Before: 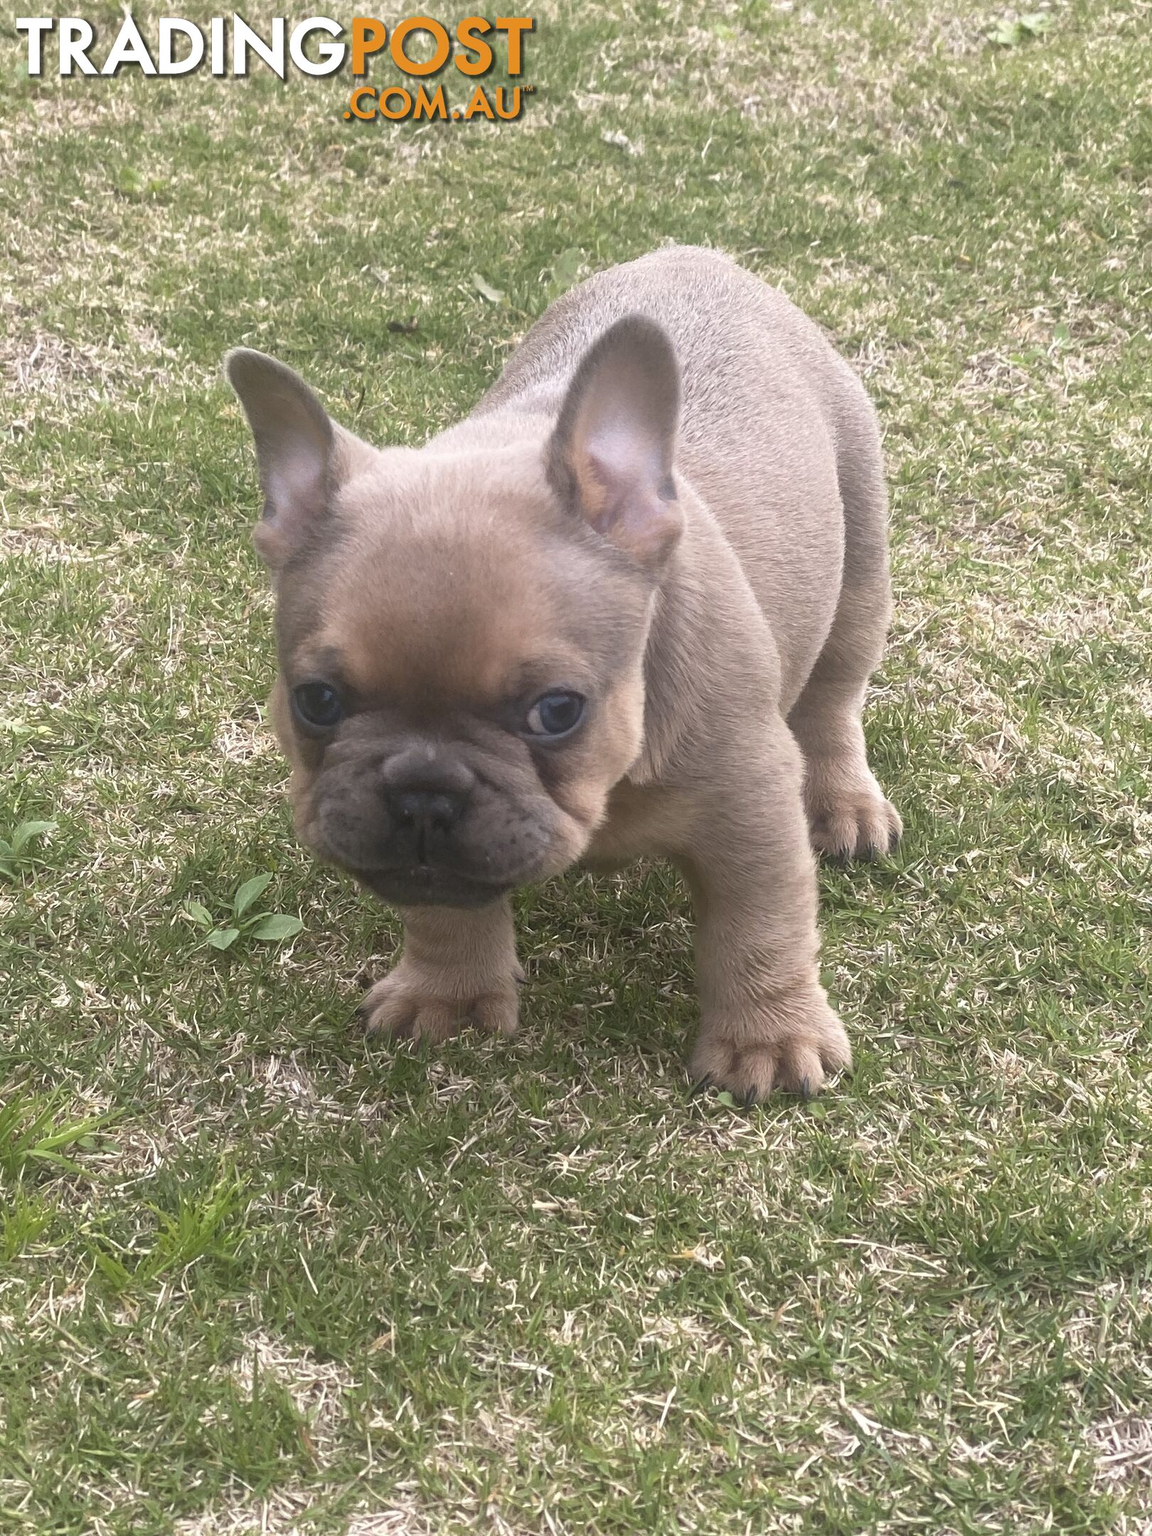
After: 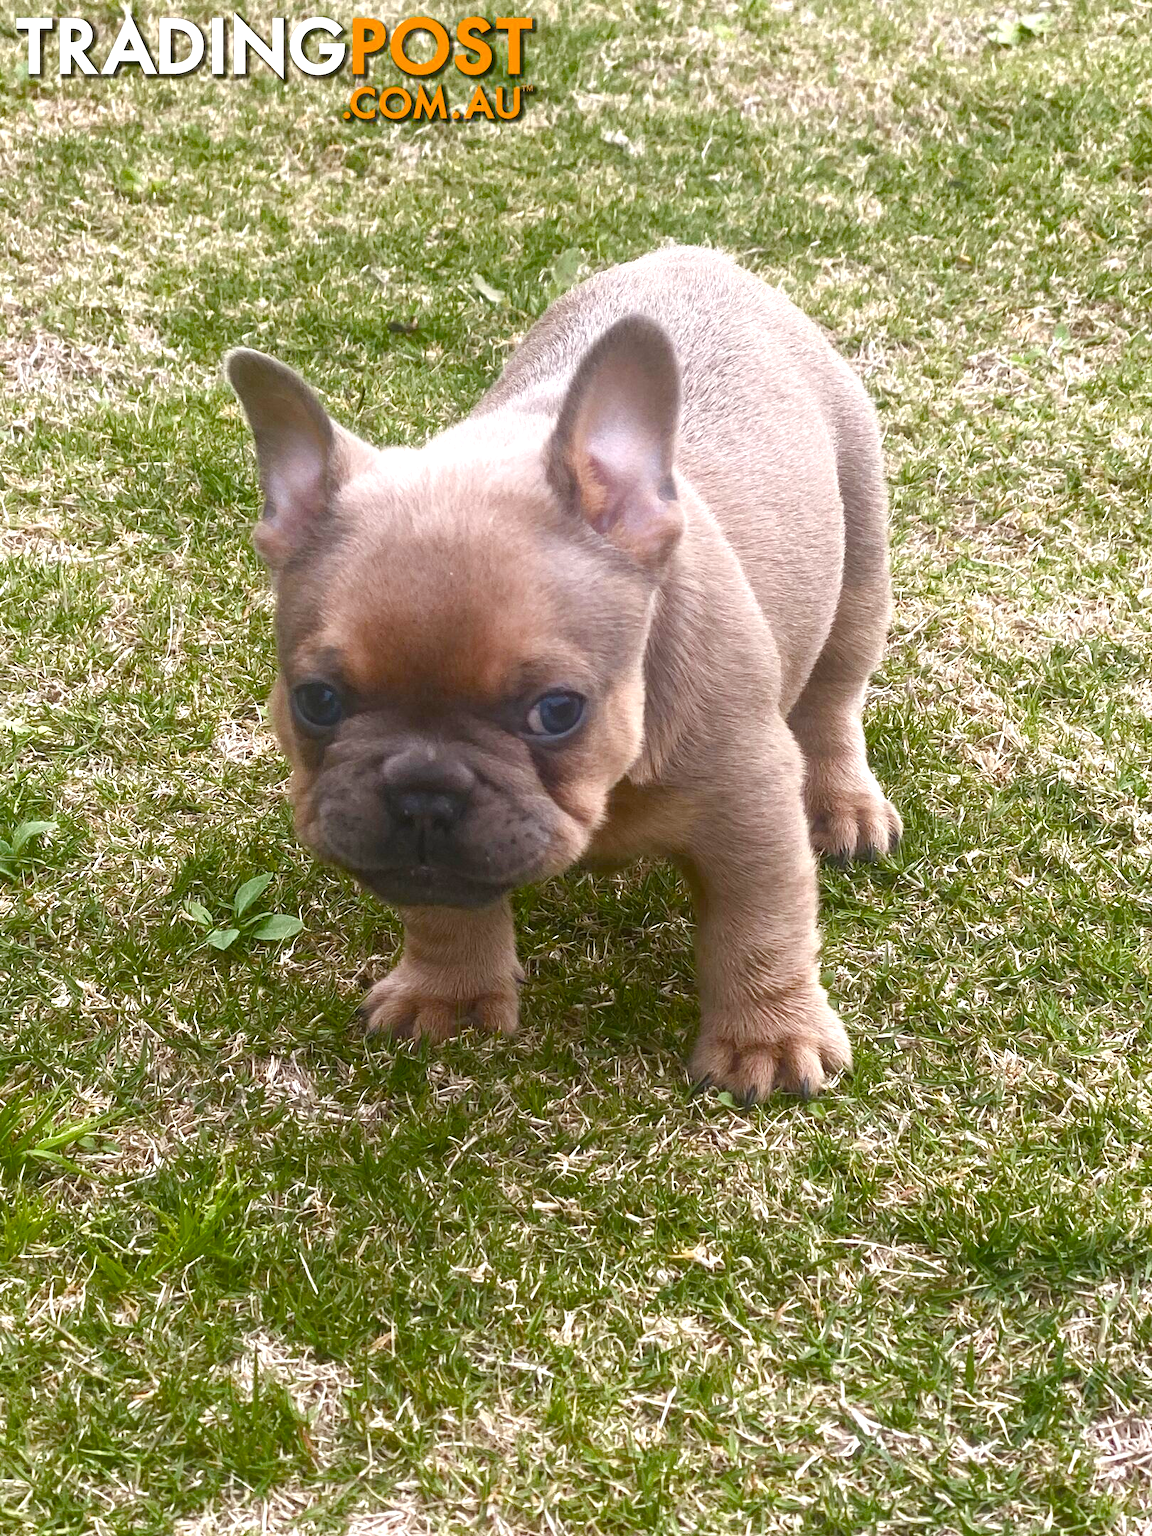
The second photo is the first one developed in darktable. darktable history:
color balance rgb: power › hue 73.92°, linear chroma grading › global chroma 8.828%, perceptual saturation grading › global saturation 0.405%, perceptual saturation grading › highlights -17.771%, perceptual saturation grading › mid-tones 33.373%, perceptual saturation grading › shadows 50.306%, perceptual brilliance grading › global brilliance 3.686%, global vibrance 9.375%, contrast 14.835%, saturation formula JzAzBz (2021)
